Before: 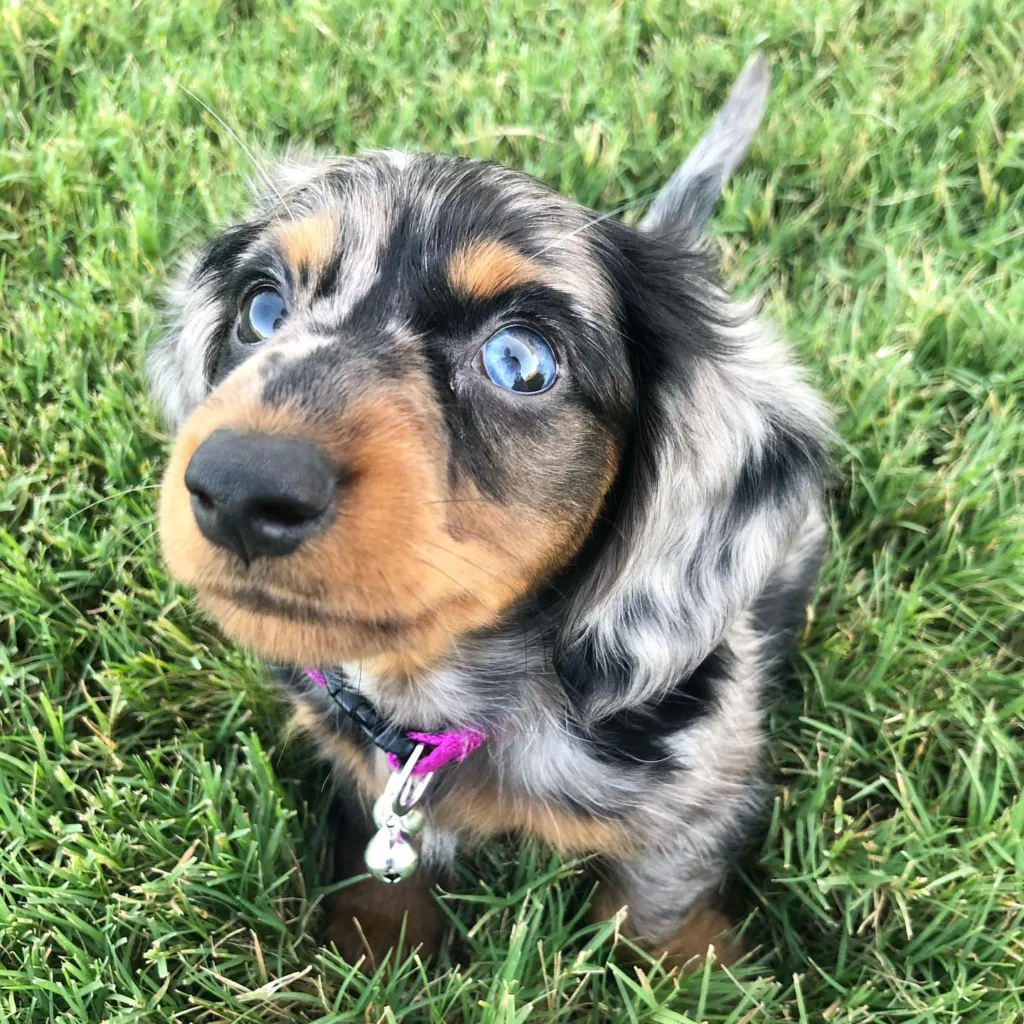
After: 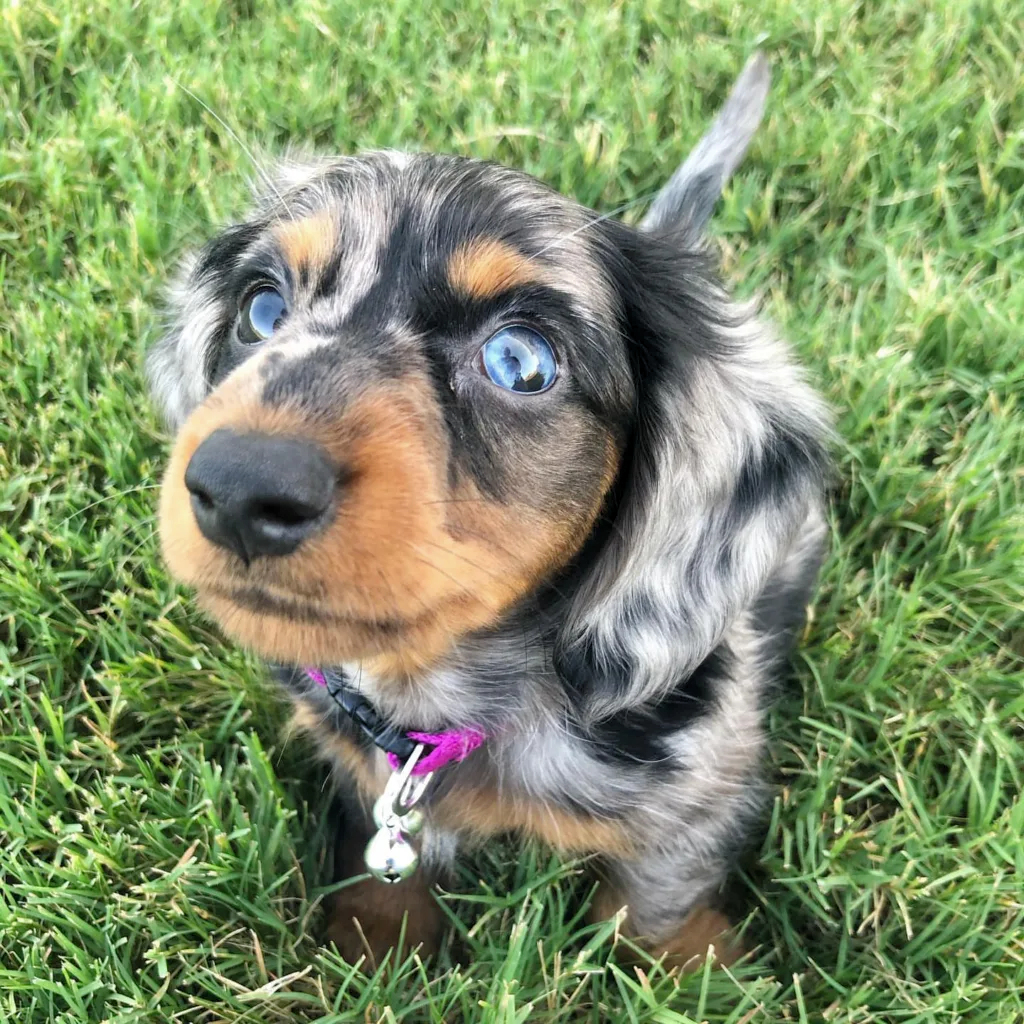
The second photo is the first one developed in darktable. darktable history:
tone equalizer: -8 EV 0.25 EV, -7 EV 0.417 EV, -6 EV 0.417 EV, -5 EV 0.25 EV, -3 EV -0.25 EV, -2 EV -0.417 EV, -1 EV -0.417 EV, +0 EV -0.25 EV, edges refinement/feathering 500, mask exposure compensation -1.57 EV, preserve details guided filter
levels: mode automatic, black 0.023%, white 99.97%, levels [0.062, 0.494, 0.925]
